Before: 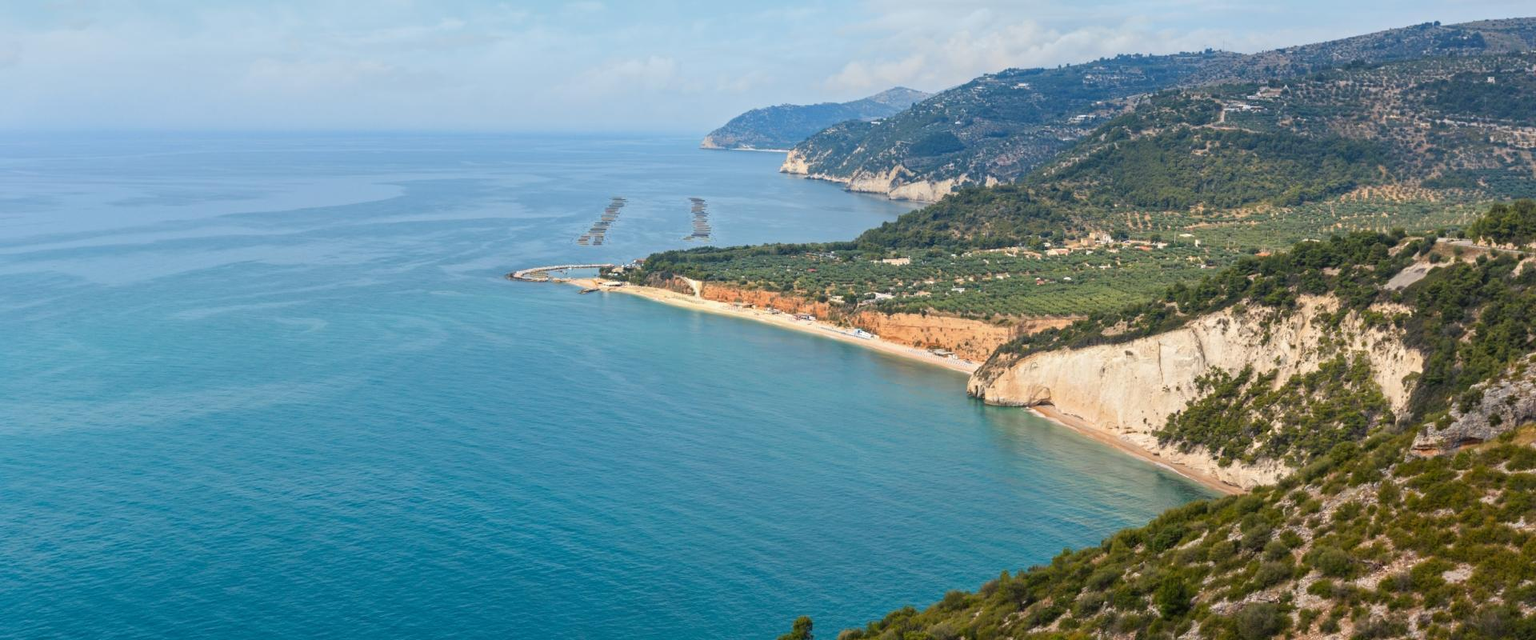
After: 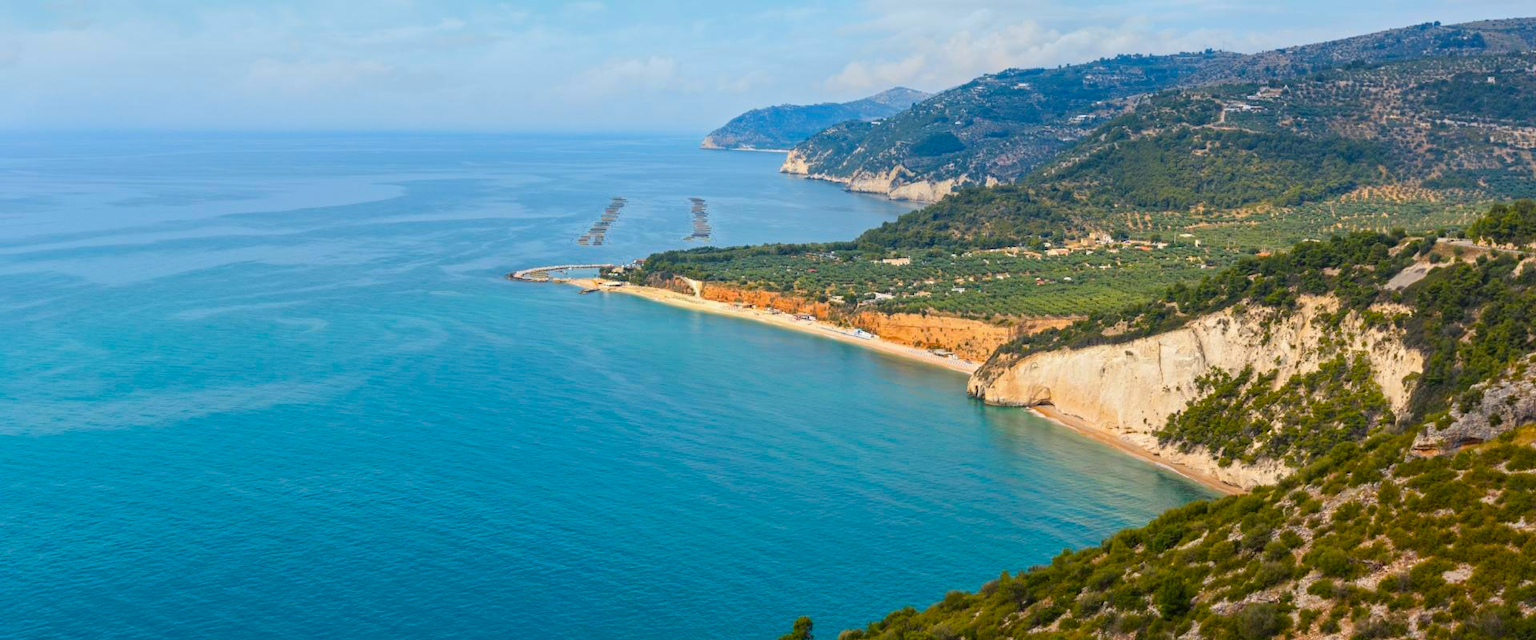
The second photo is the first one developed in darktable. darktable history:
white balance: emerald 1
color balance rgb: perceptual saturation grading › global saturation 30%, global vibrance 20%
exposure: exposure -0.048 EV, compensate highlight preservation false
